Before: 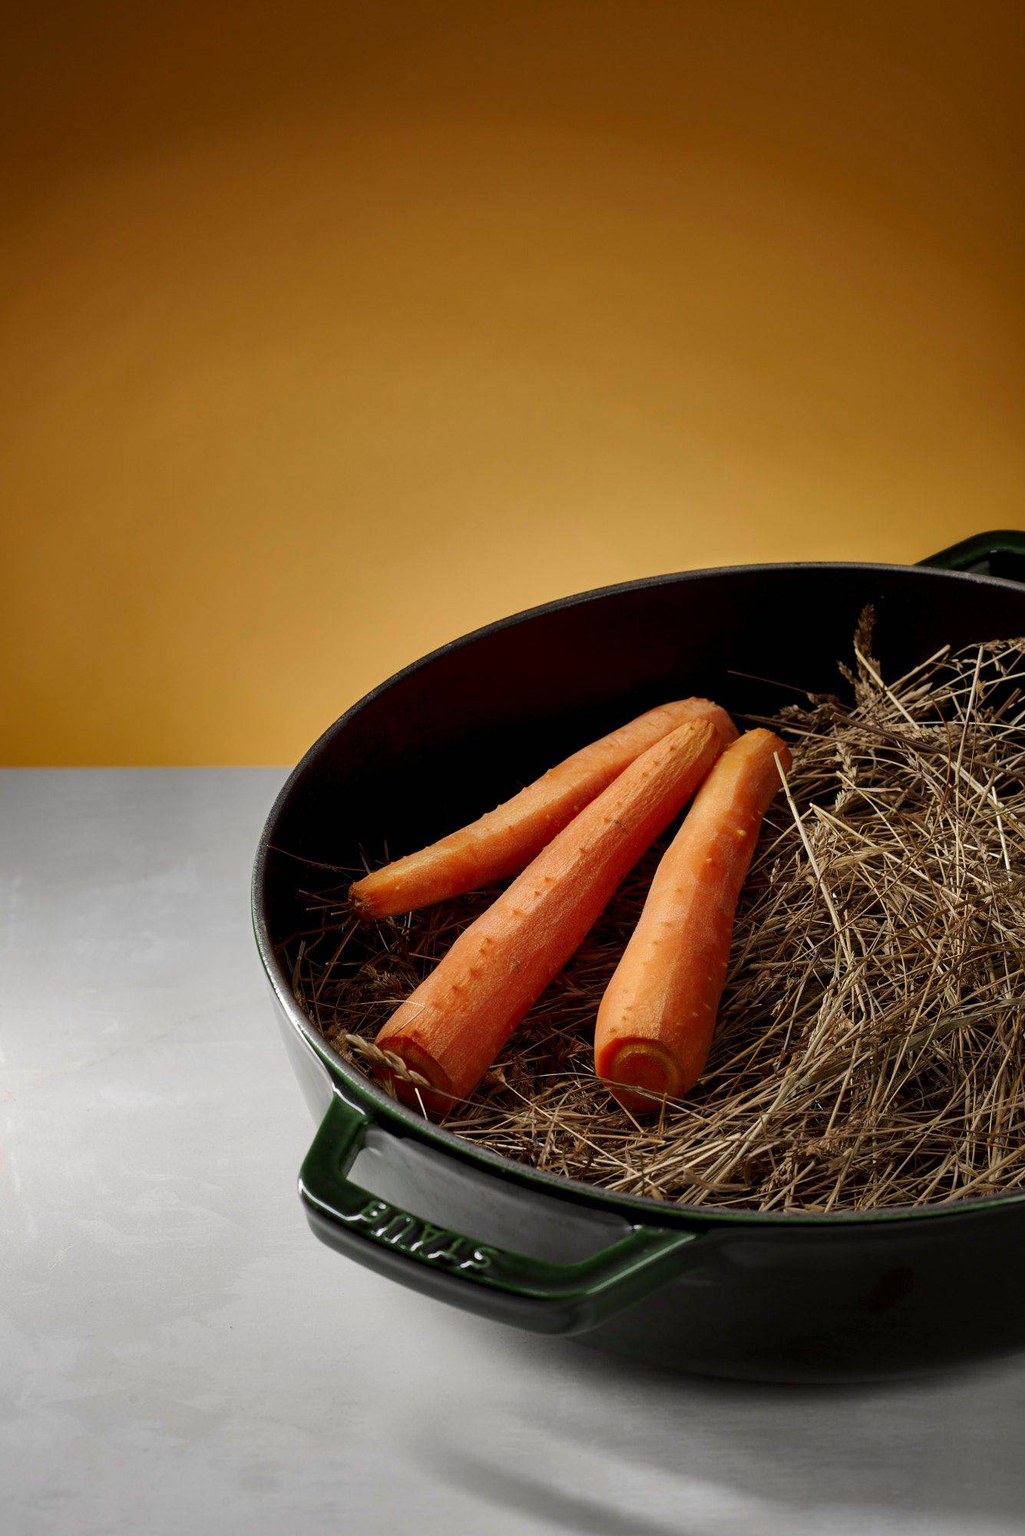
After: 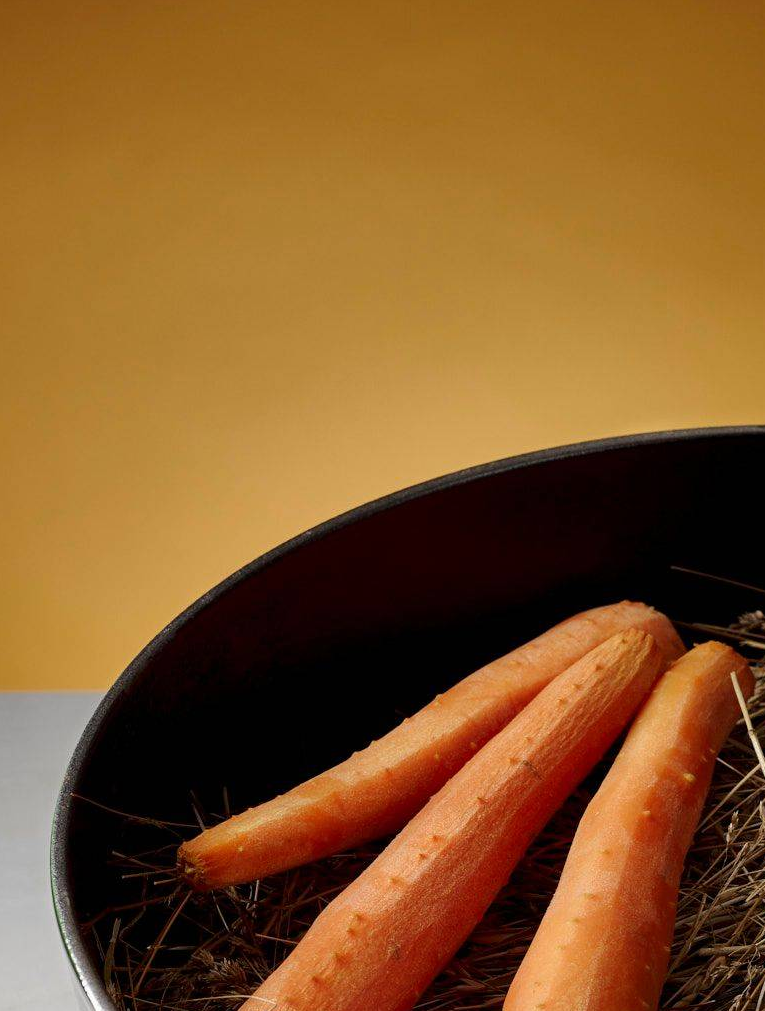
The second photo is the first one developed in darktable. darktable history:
crop: left 20.796%, top 15.388%, right 21.891%, bottom 34.053%
